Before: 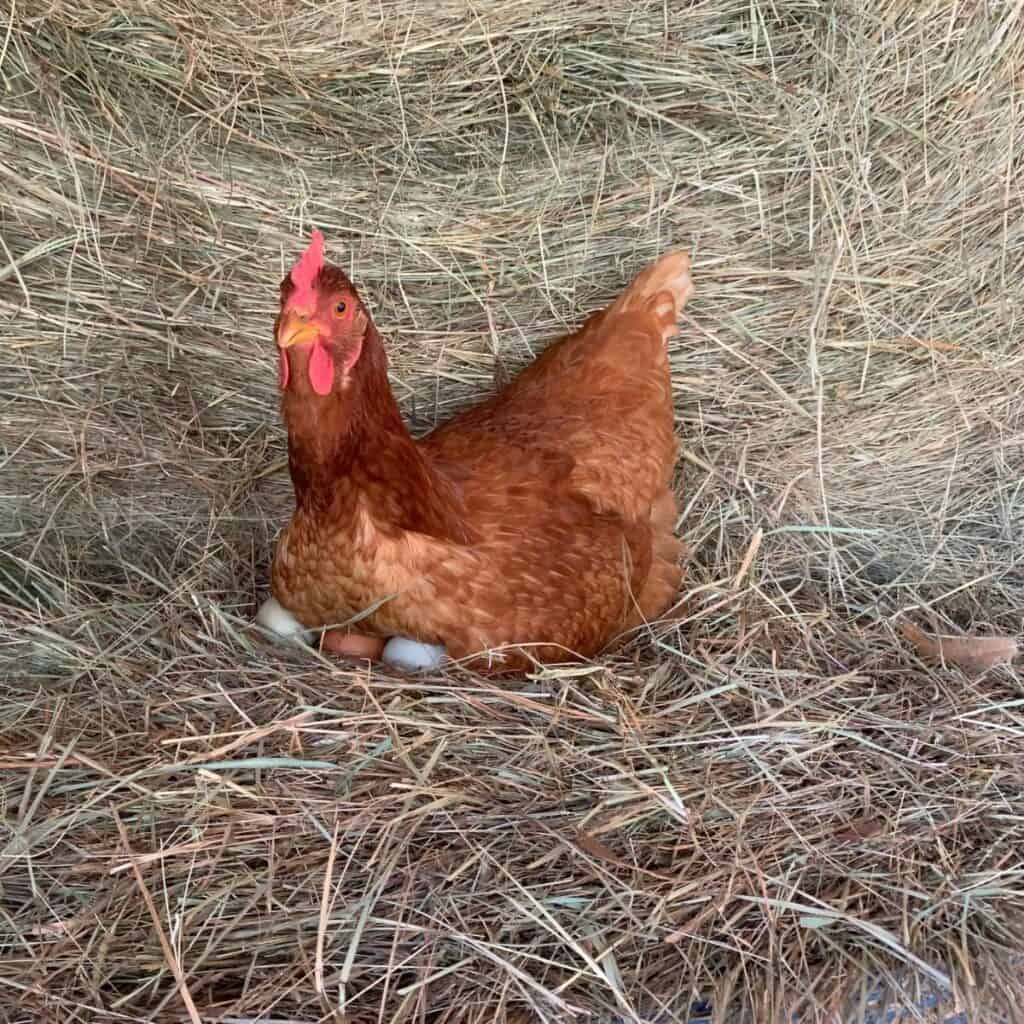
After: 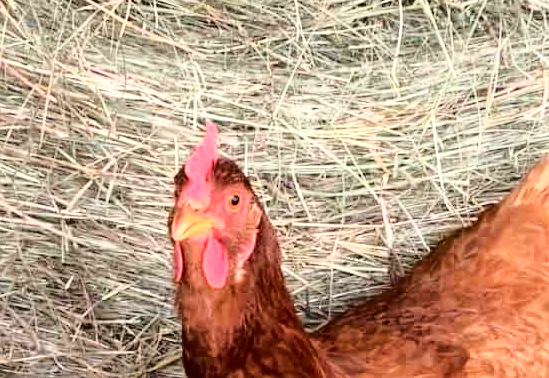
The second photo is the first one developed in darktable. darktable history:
base curve: curves: ch0 [(0, 0) (0.028, 0.03) (0.105, 0.232) (0.387, 0.748) (0.754, 0.968) (1, 1)]
local contrast: highlights 106%, shadows 102%, detail 120%, midtone range 0.2
crop: left 10.366%, top 10.536%, right 35.988%, bottom 51.842%
